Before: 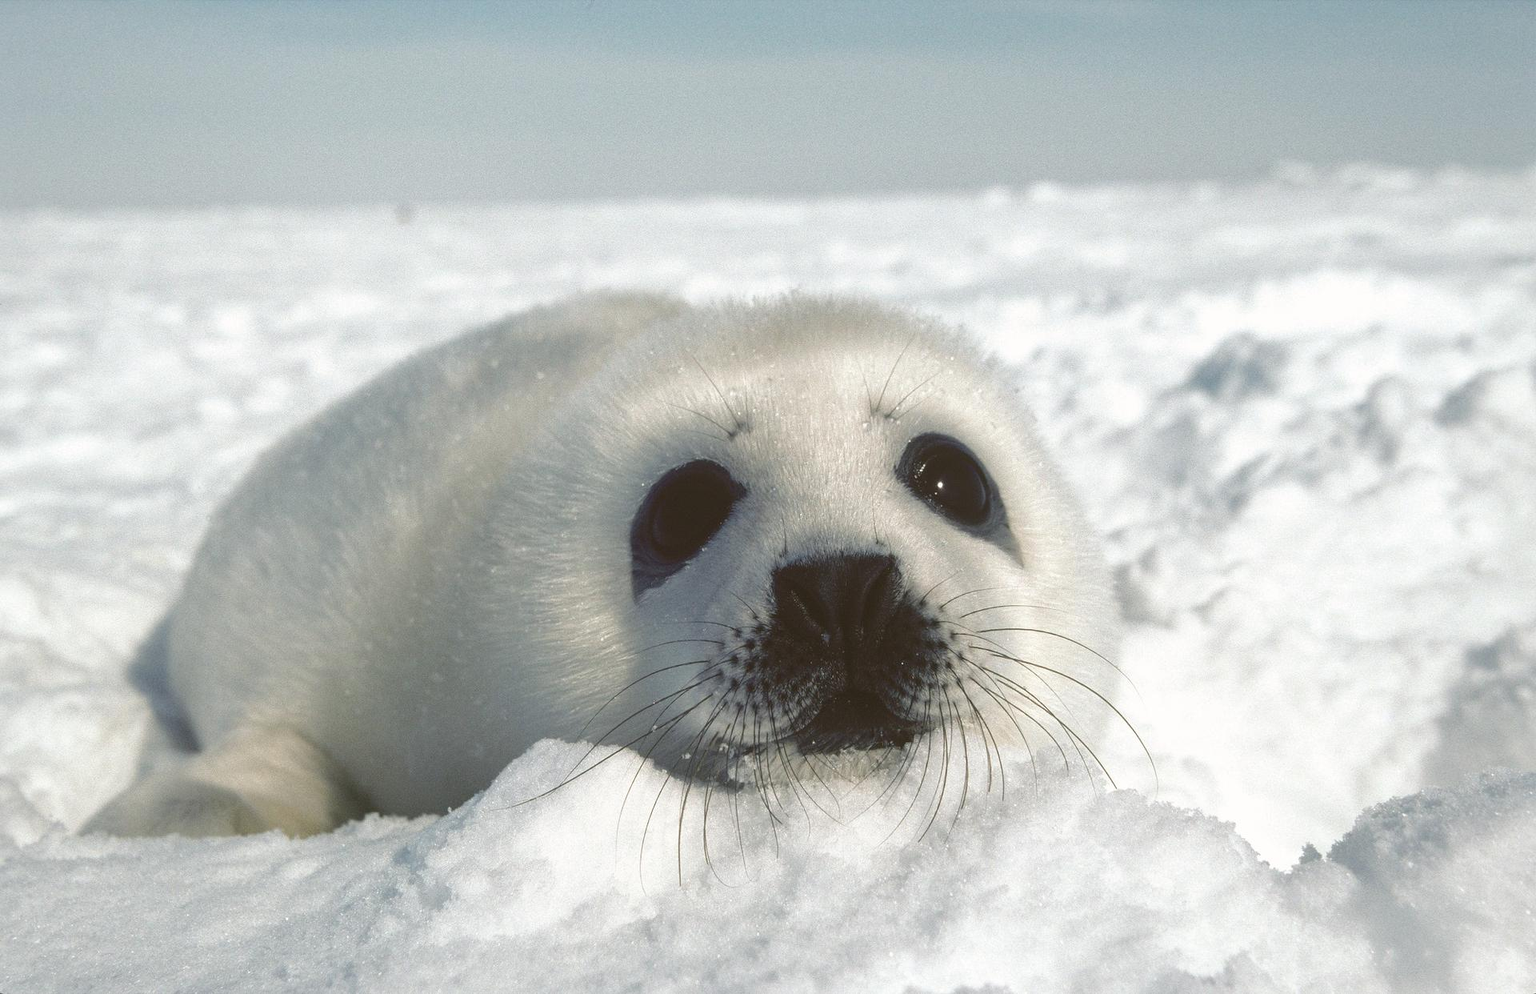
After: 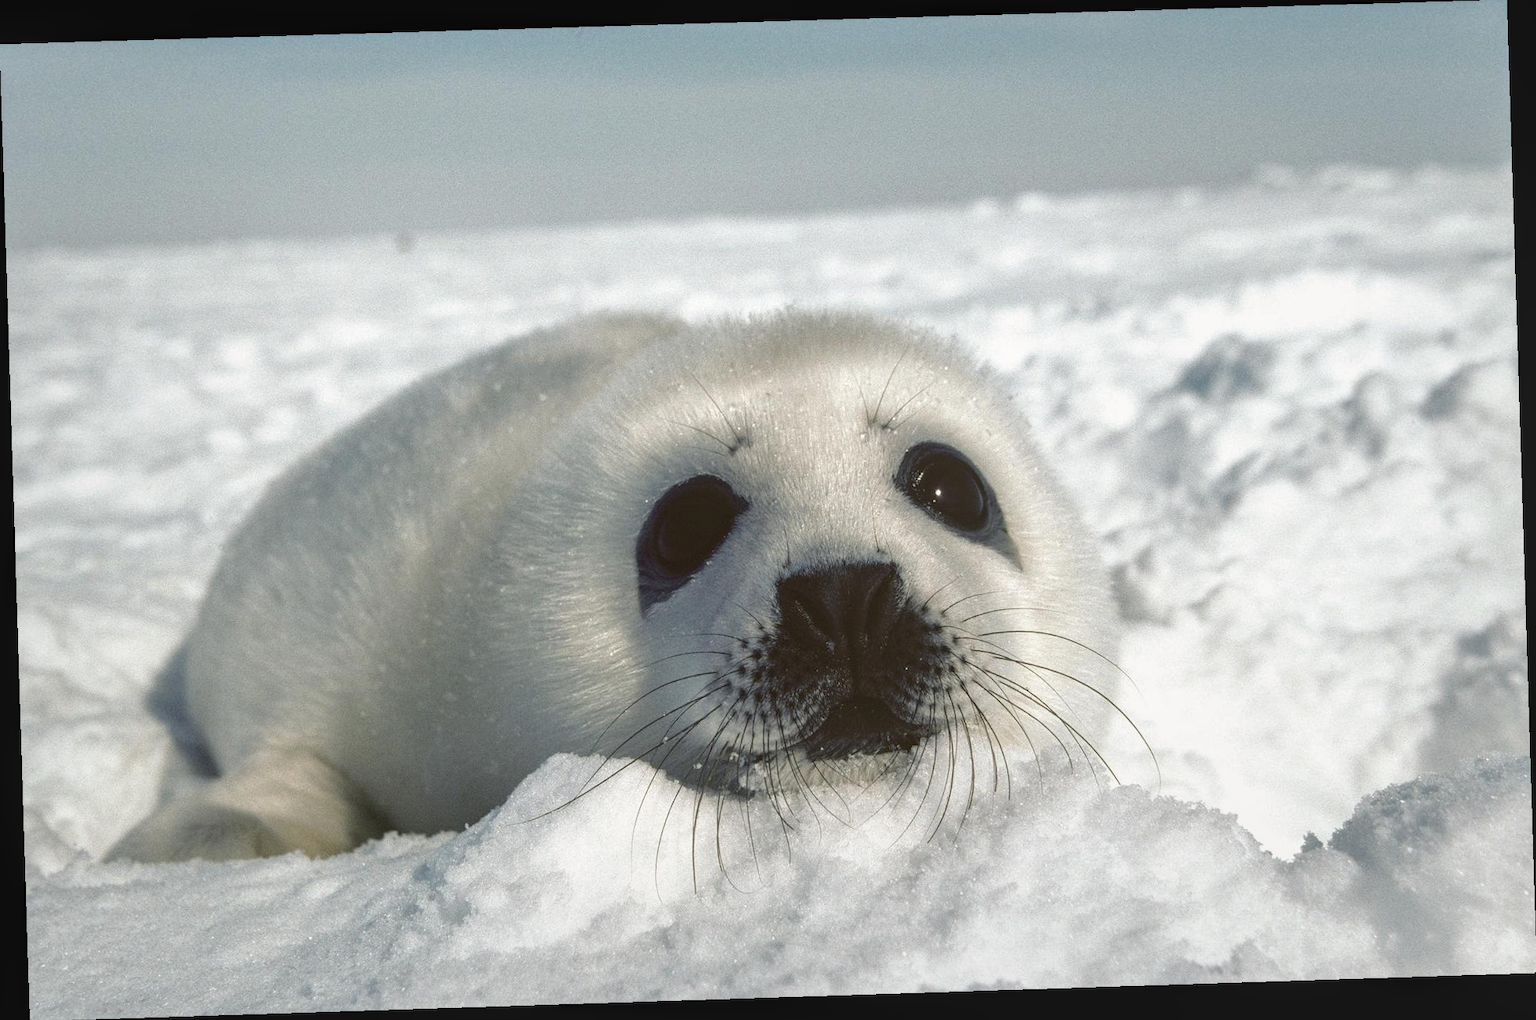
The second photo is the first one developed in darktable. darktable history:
rotate and perspective: rotation -1.77°, lens shift (horizontal) 0.004, automatic cropping off
local contrast: on, module defaults
